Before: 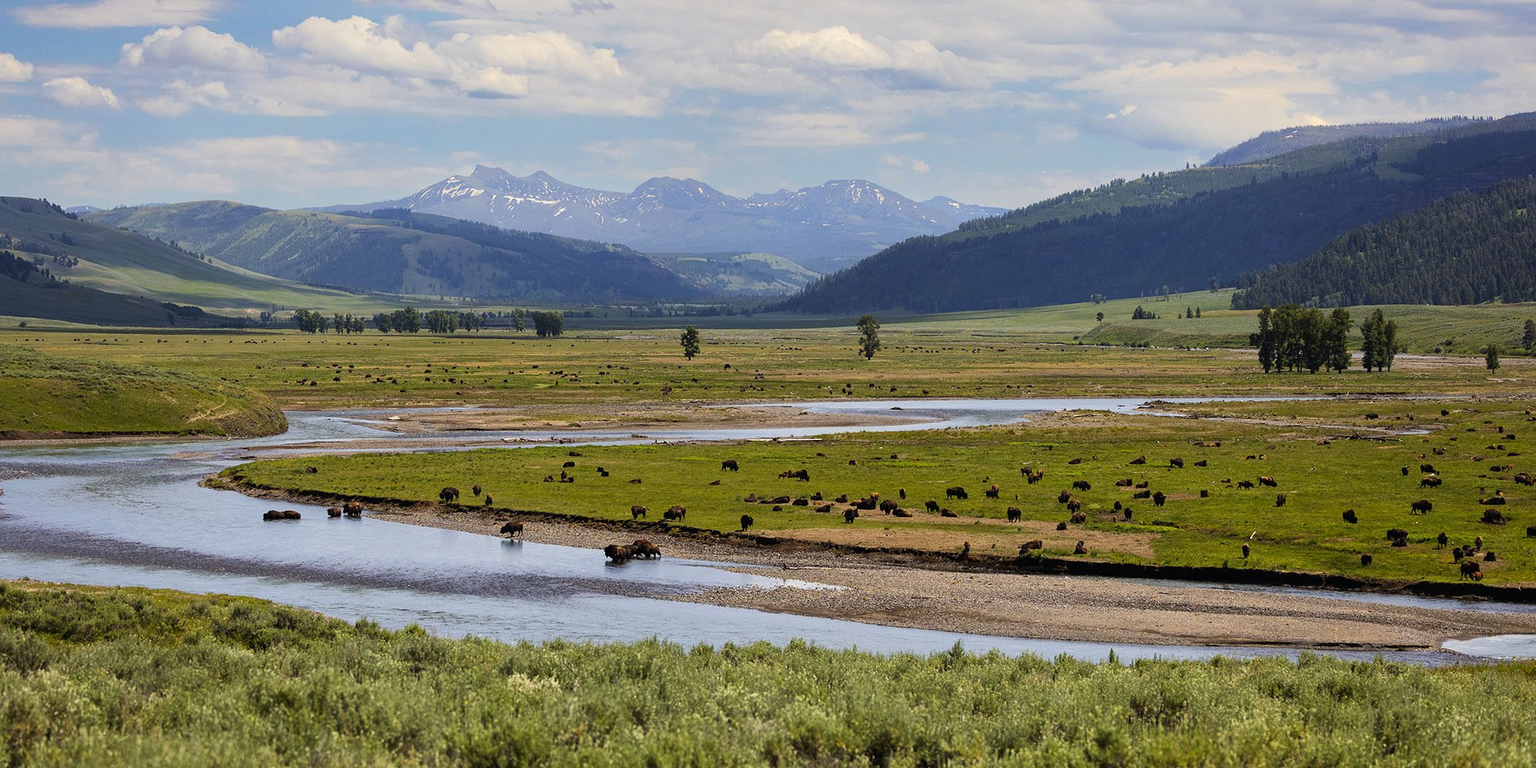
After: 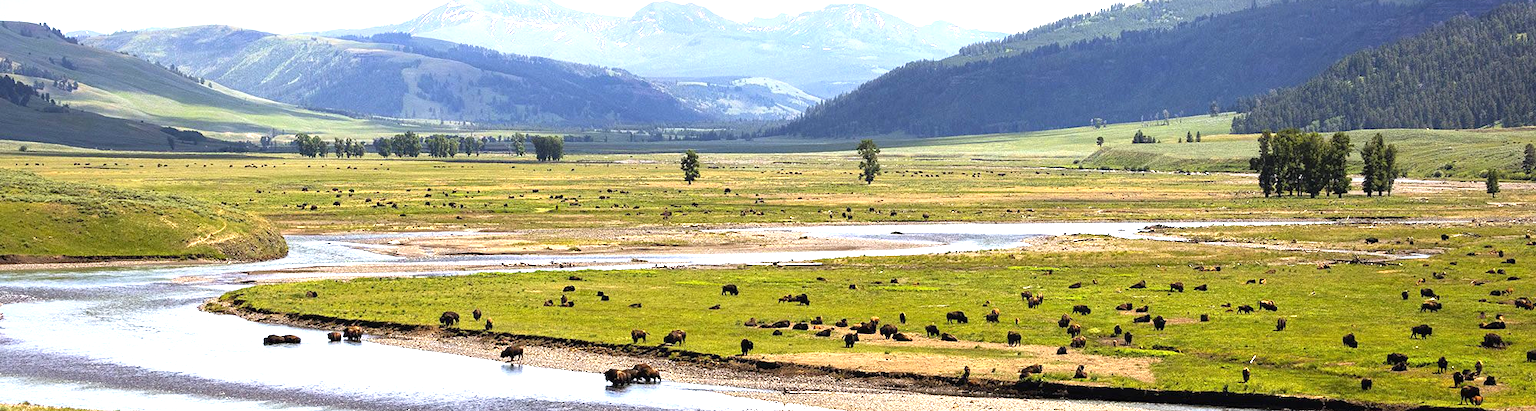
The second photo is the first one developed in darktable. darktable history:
crop and rotate: top 22.93%, bottom 23.371%
exposure: black level correction 0, exposure 1.101 EV, compensate exposure bias true, compensate highlight preservation false
tone equalizer: -8 EV -0.377 EV, -7 EV -0.357 EV, -6 EV -0.345 EV, -5 EV -0.183 EV, -3 EV 0.254 EV, -2 EV 0.332 EV, -1 EV 0.378 EV, +0 EV 0.422 EV
